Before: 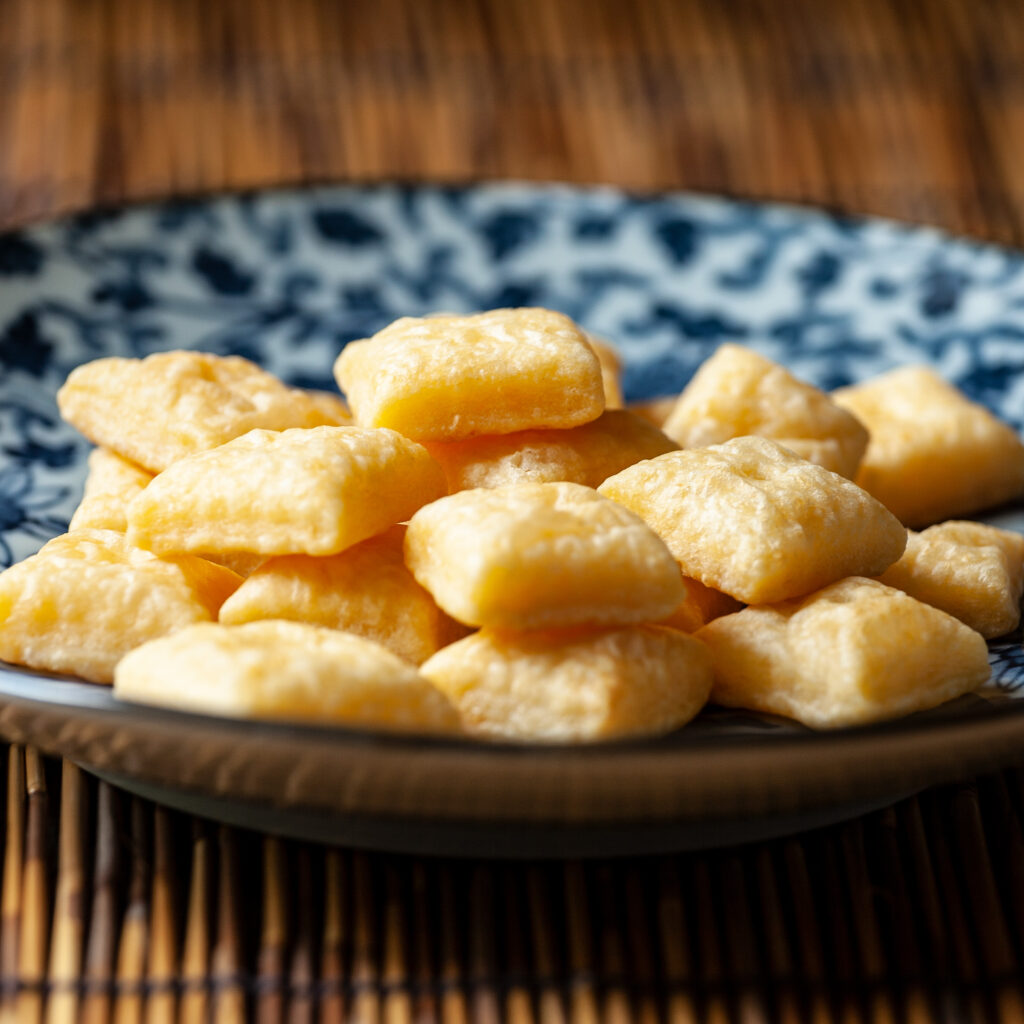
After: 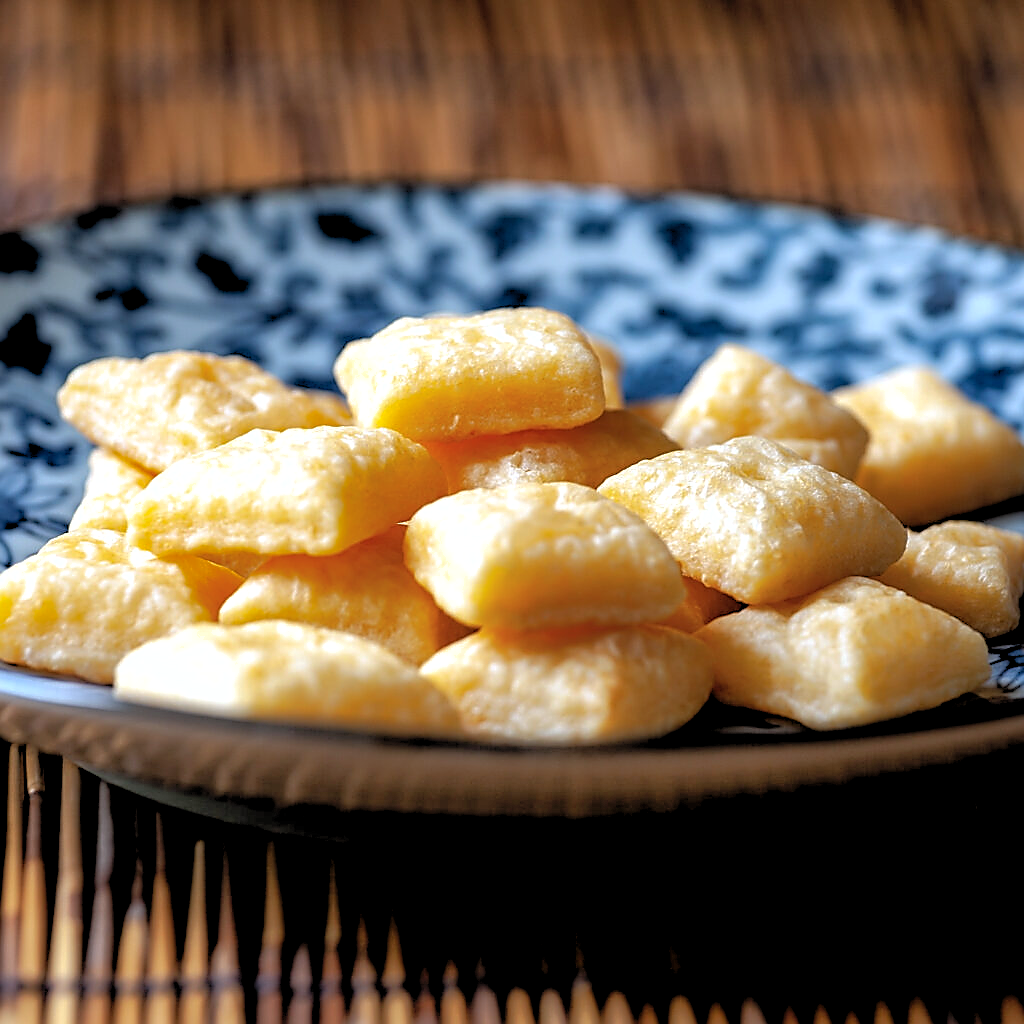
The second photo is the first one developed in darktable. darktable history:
sharpen: radius 1.4, amount 1.25, threshold 0.7
shadows and highlights: on, module defaults
rgb levels: levels [[0.01, 0.419, 0.839], [0, 0.5, 1], [0, 0.5, 1]]
color calibration: illuminant as shot in camera, x 0.37, y 0.382, temperature 4313.32 K
